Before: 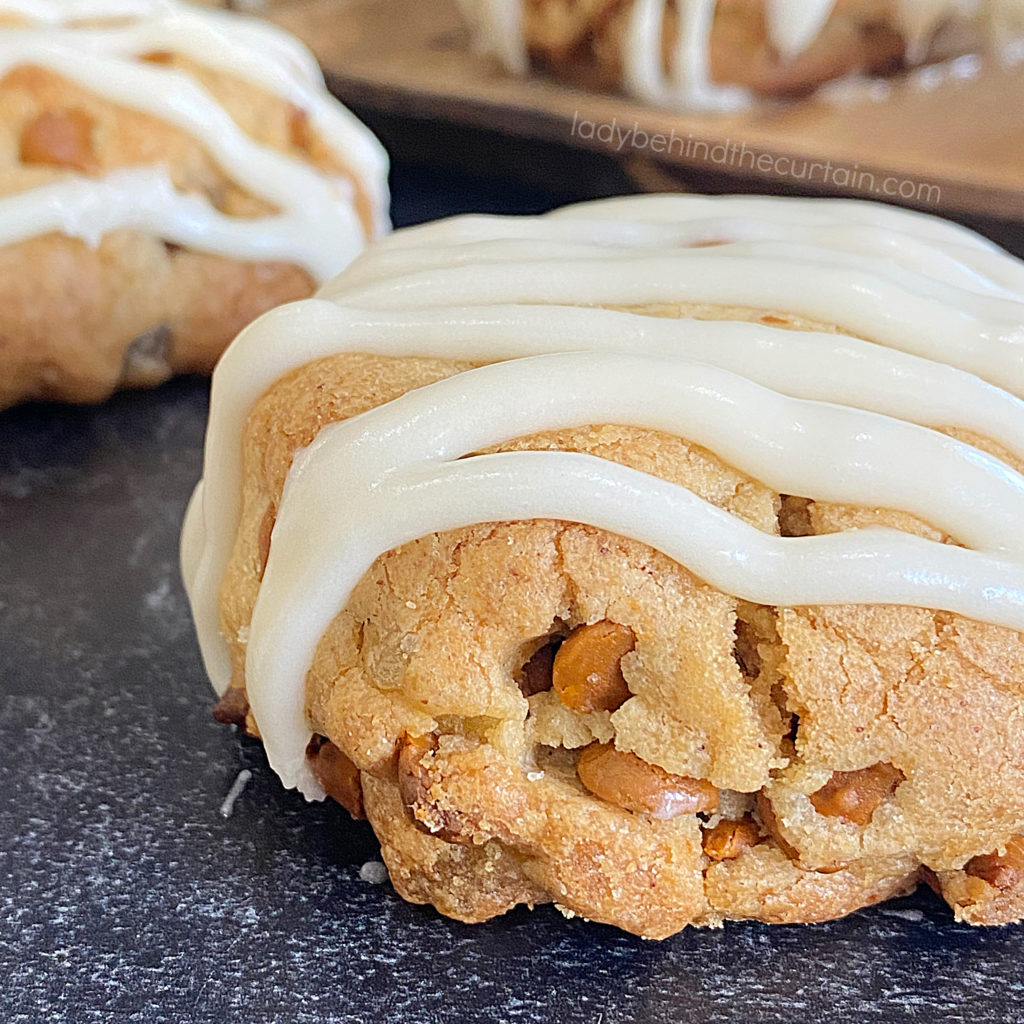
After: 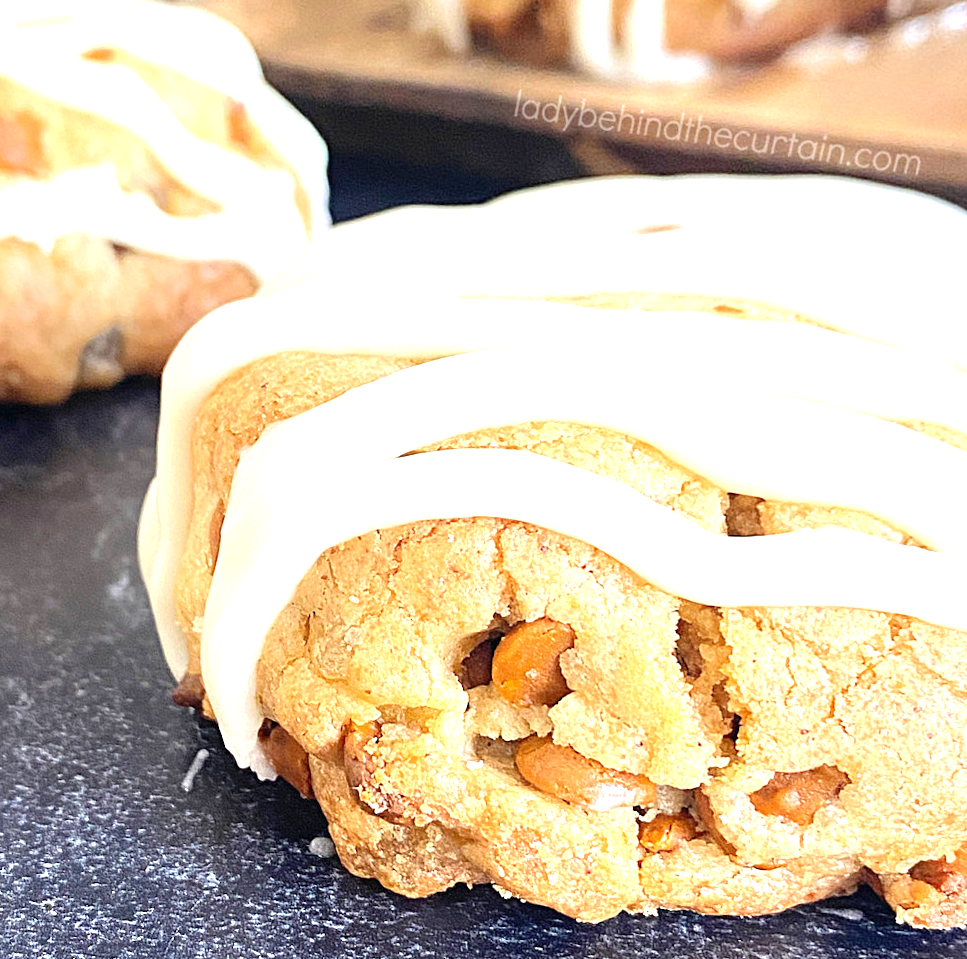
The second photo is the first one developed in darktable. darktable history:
exposure: black level correction 0, exposure 1.1 EV, compensate highlight preservation false
rotate and perspective: rotation 0.062°, lens shift (vertical) 0.115, lens shift (horizontal) -0.133, crop left 0.047, crop right 0.94, crop top 0.061, crop bottom 0.94
